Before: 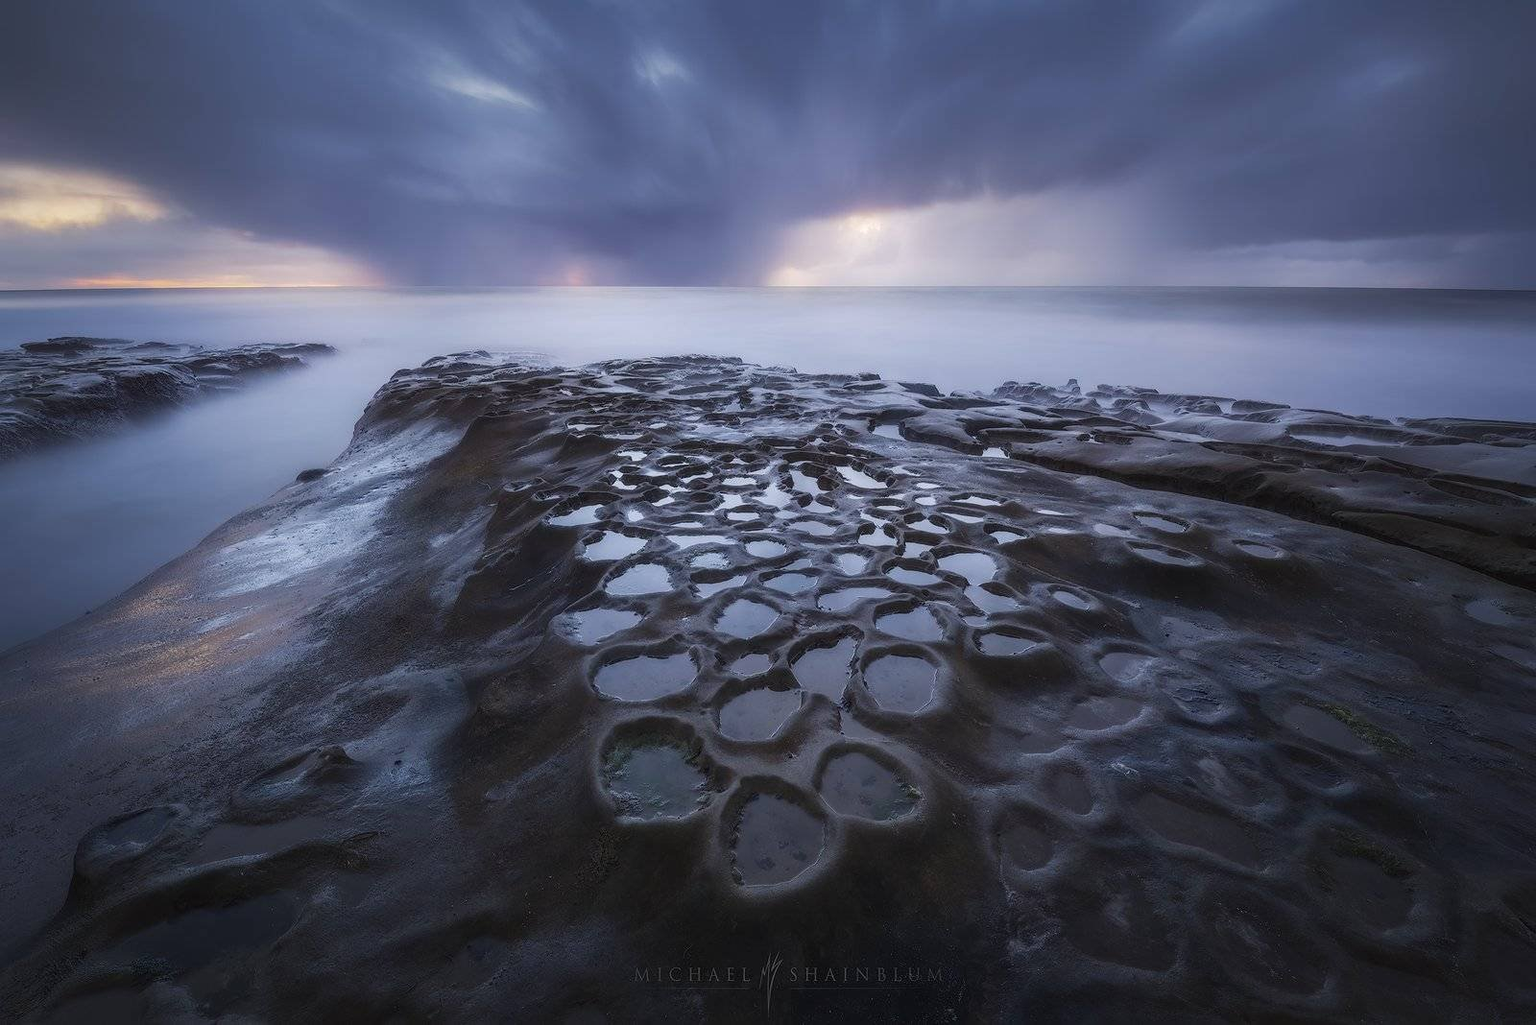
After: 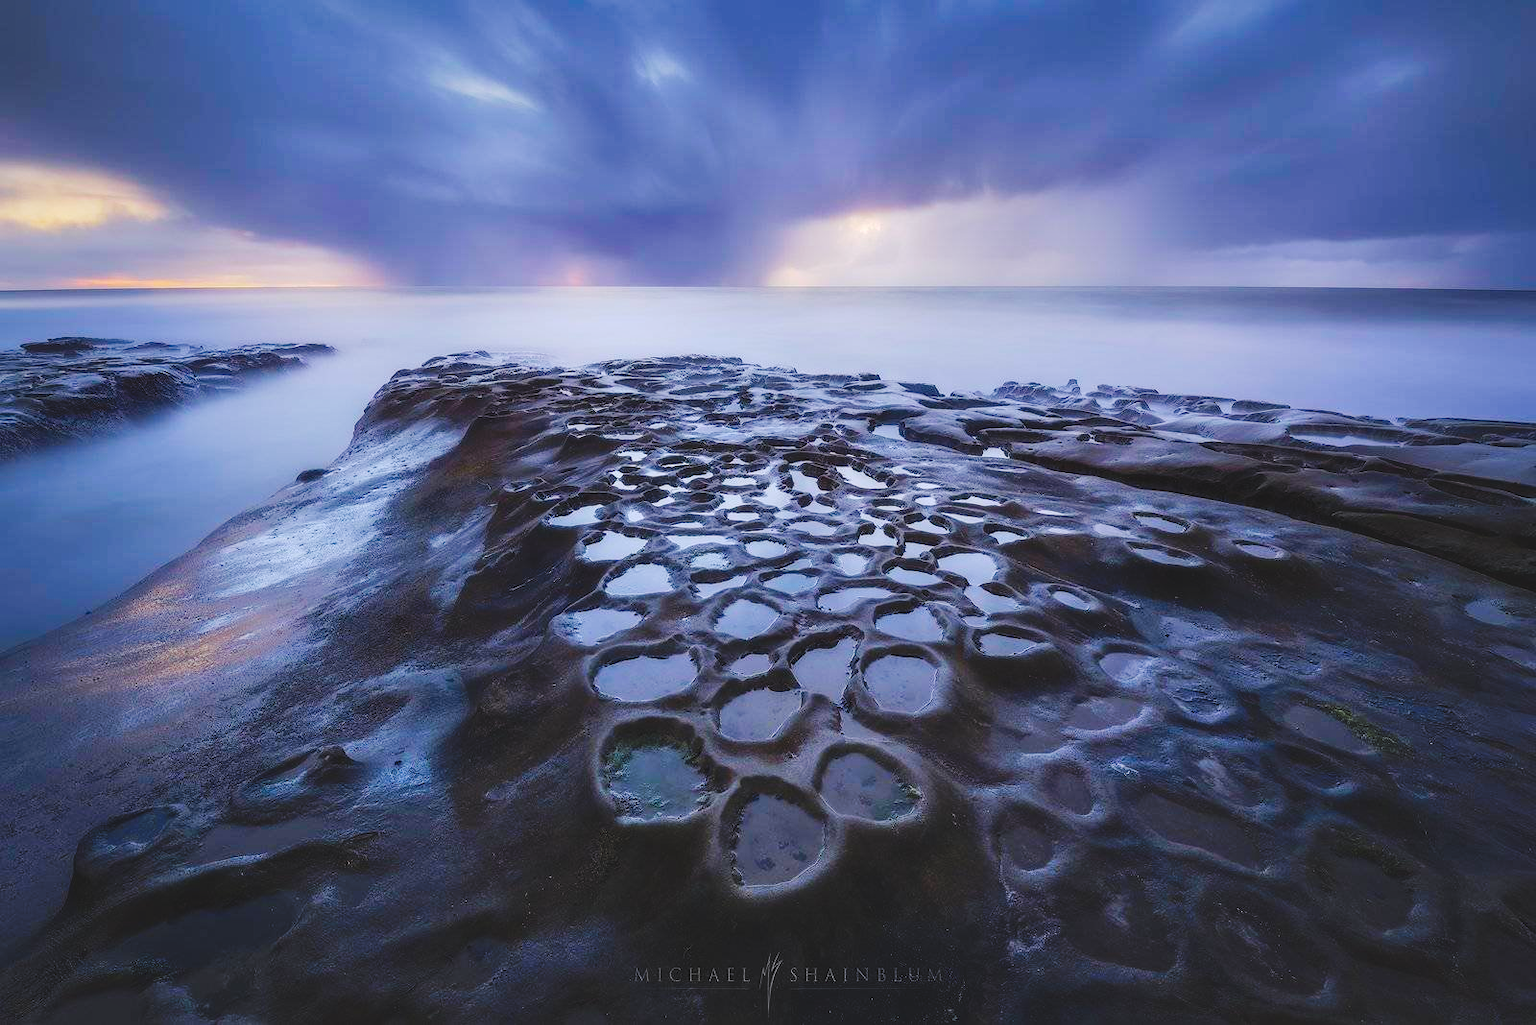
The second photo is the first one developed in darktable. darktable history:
shadows and highlights: radius 108.52, shadows 40.68, highlights -72.88, low approximation 0.01, soften with gaussian
color balance rgb: perceptual saturation grading › global saturation 30%, global vibrance 20%
tone curve: curves: ch0 [(0, 0) (0.003, 0.077) (0.011, 0.078) (0.025, 0.078) (0.044, 0.08) (0.069, 0.088) (0.1, 0.102) (0.136, 0.12) (0.177, 0.148) (0.224, 0.191) (0.277, 0.261) (0.335, 0.335) (0.399, 0.419) (0.468, 0.522) (0.543, 0.611) (0.623, 0.702) (0.709, 0.779) (0.801, 0.855) (0.898, 0.918) (1, 1)], preserve colors none
contrast brightness saturation: contrast 0.03, brightness 0.06, saturation 0.13
